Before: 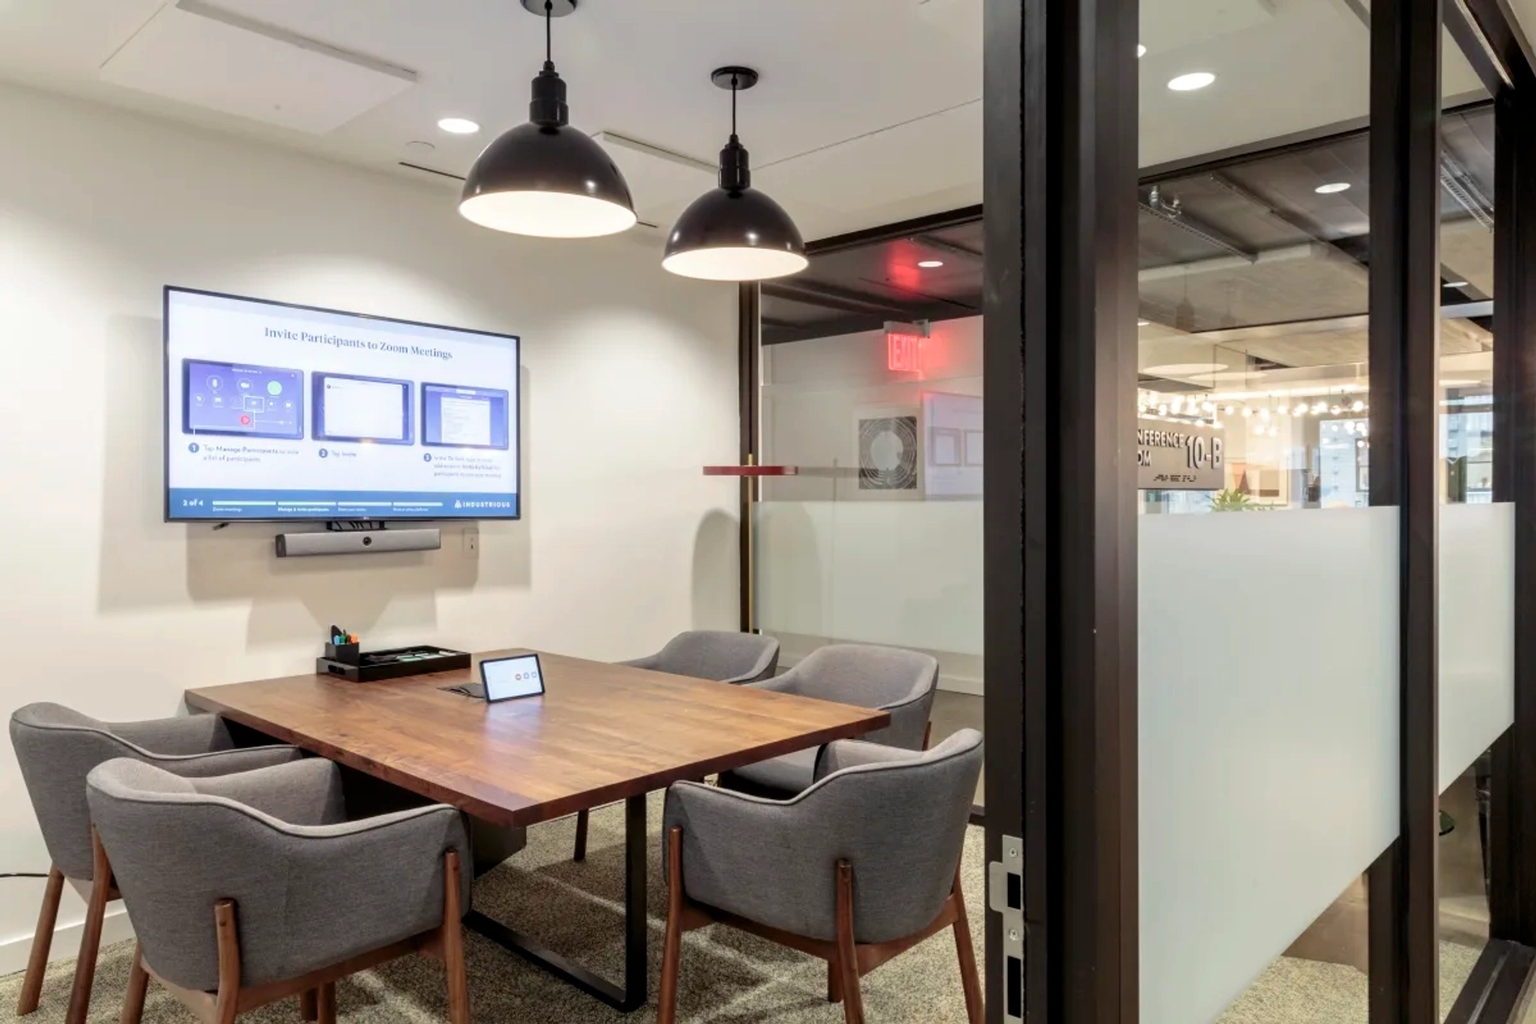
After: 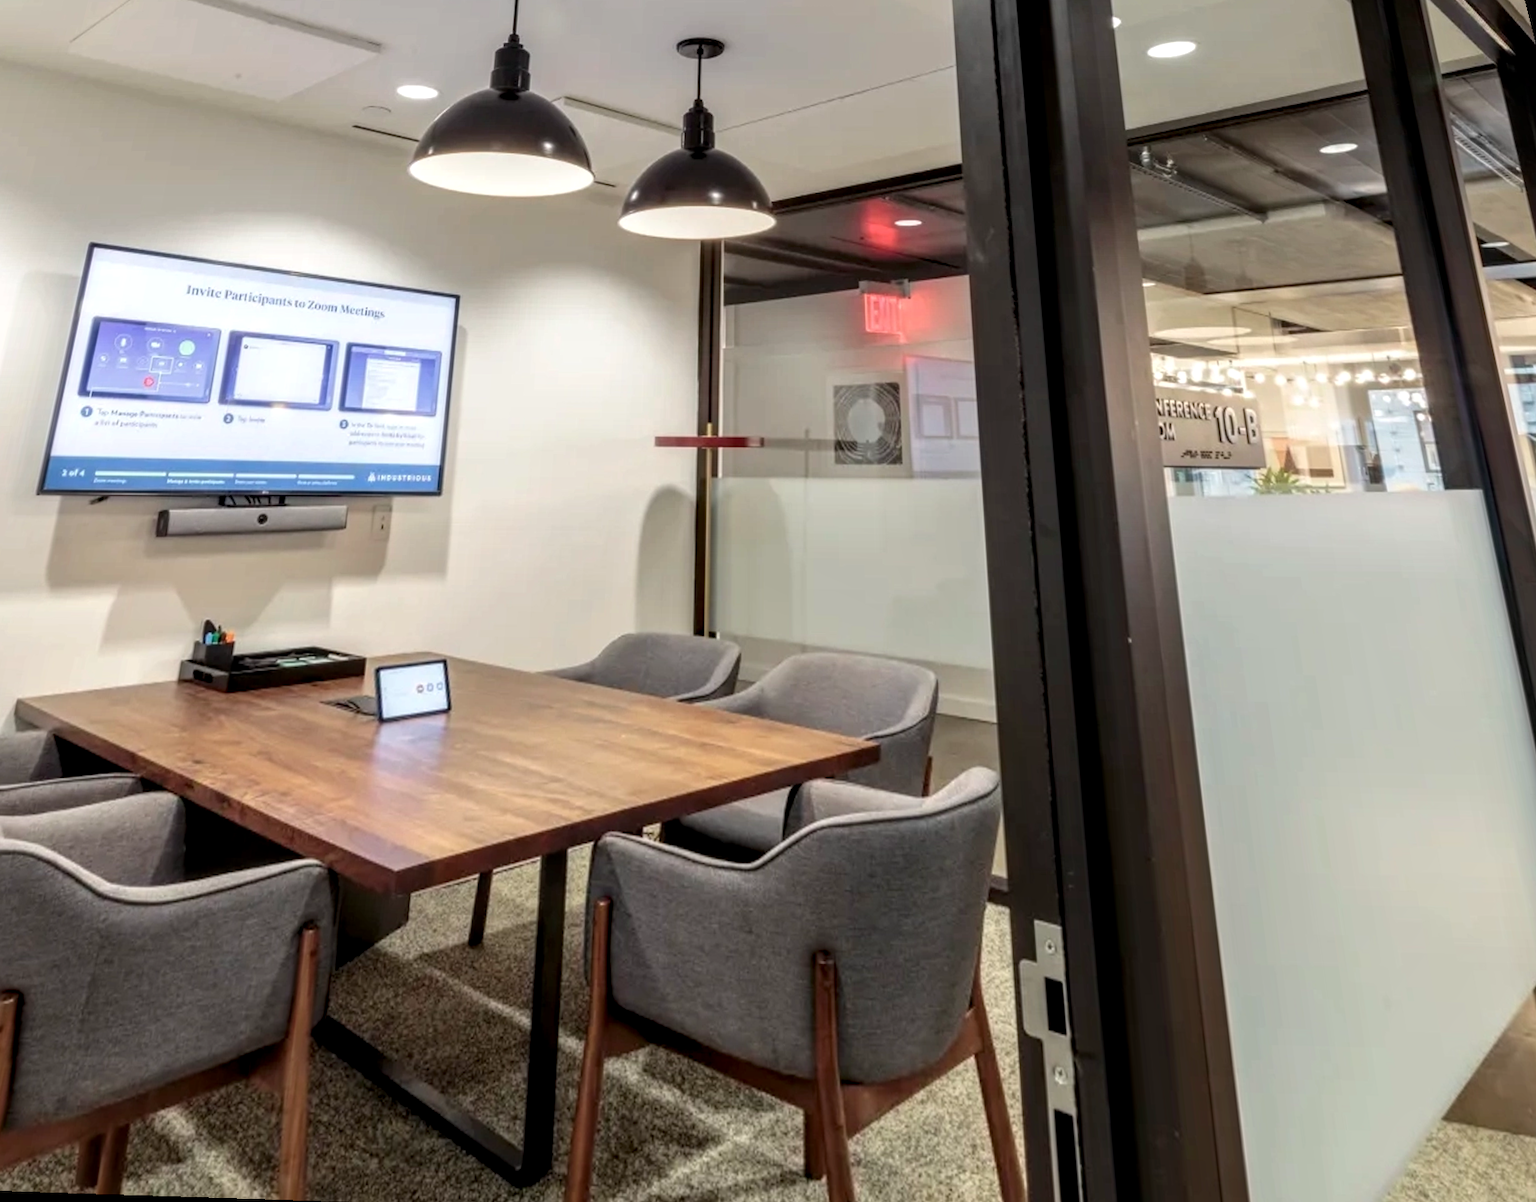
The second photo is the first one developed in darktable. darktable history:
local contrast: detail 130%
rotate and perspective: rotation 0.72°, lens shift (vertical) -0.352, lens shift (horizontal) -0.051, crop left 0.152, crop right 0.859, crop top 0.019, crop bottom 0.964
